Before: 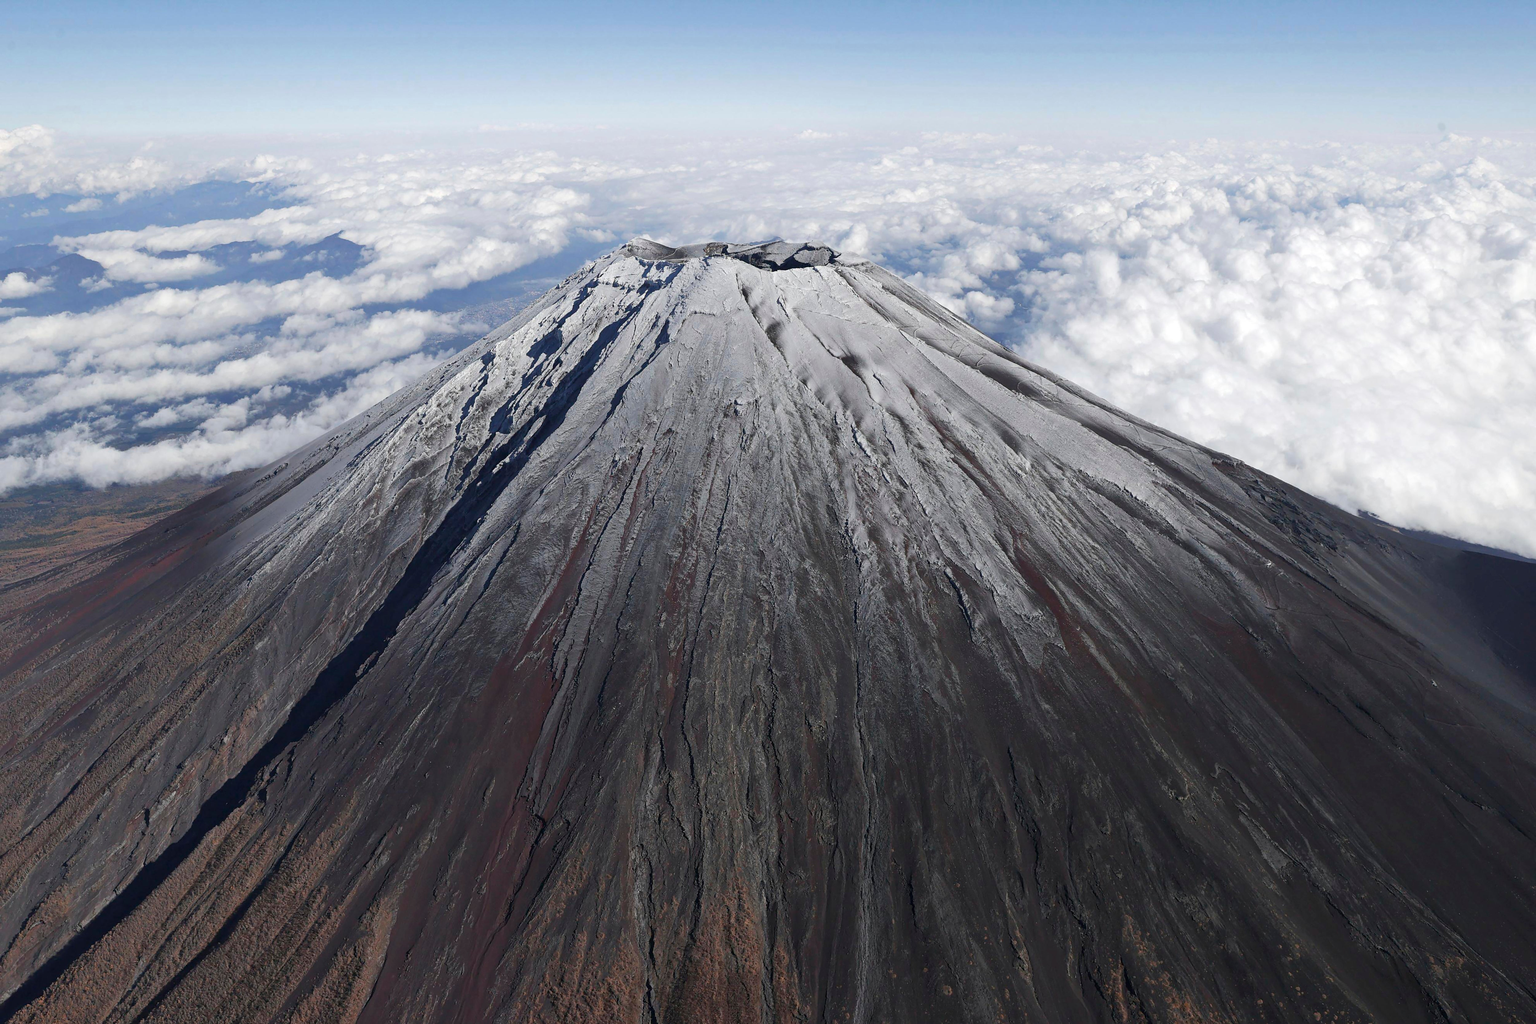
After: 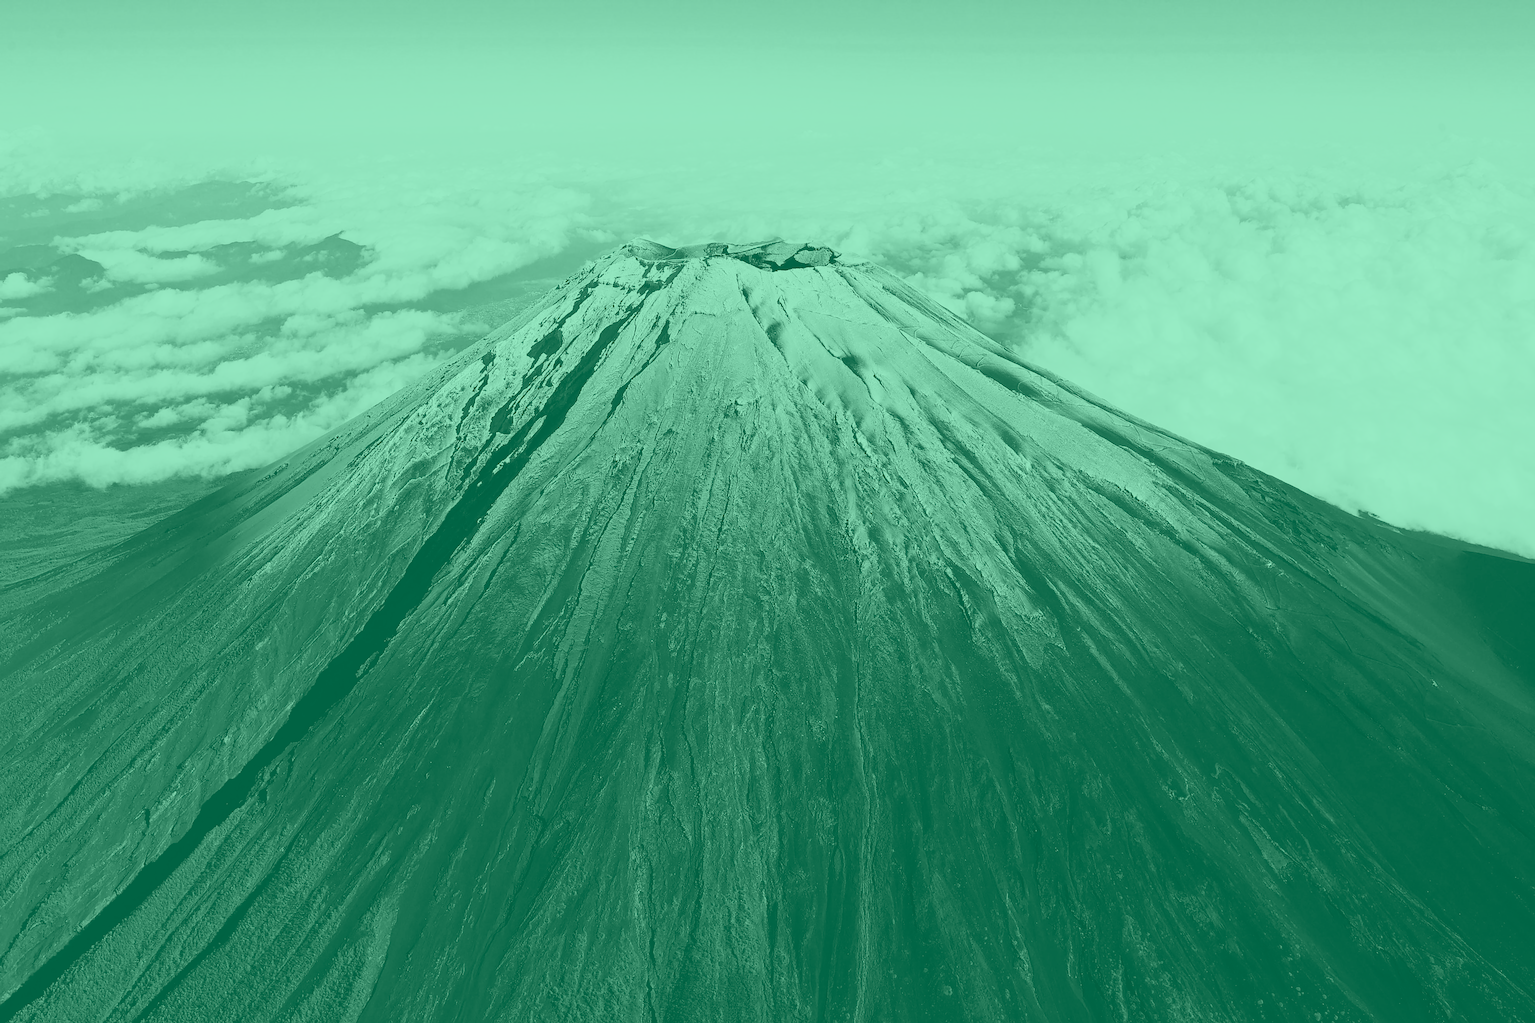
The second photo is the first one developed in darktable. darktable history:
tone equalizer: -8 EV -0.417 EV, -7 EV -0.389 EV, -6 EV -0.333 EV, -5 EV -0.222 EV, -3 EV 0.222 EV, -2 EV 0.333 EV, -1 EV 0.389 EV, +0 EV 0.417 EV, edges refinement/feathering 500, mask exposure compensation -1.57 EV, preserve details no
tone curve: curves: ch0 [(0, 0) (0.003, 0.001) (0.011, 0.005) (0.025, 0.011) (0.044, 0.02) (0.069, 0.031) (0.1, 0.045) (0.136, 0.078) (0.177, 0.124) (0.224, 0.18) (0.277, 0.245) (0.335, 0.315) (0.399, 0.393) (0.468, 0.477) (0.543, 0.569) (0.623, 0.666) (0.709, 0.771) (0.801, 0.871) (0.898, 0.965) (1, 1)], preserve colors none
contrast brightness saturation: saturation -1
sharpen: on, module defaults
colorize: hue 147.6°, saturation 65%, lightness 21.64%
